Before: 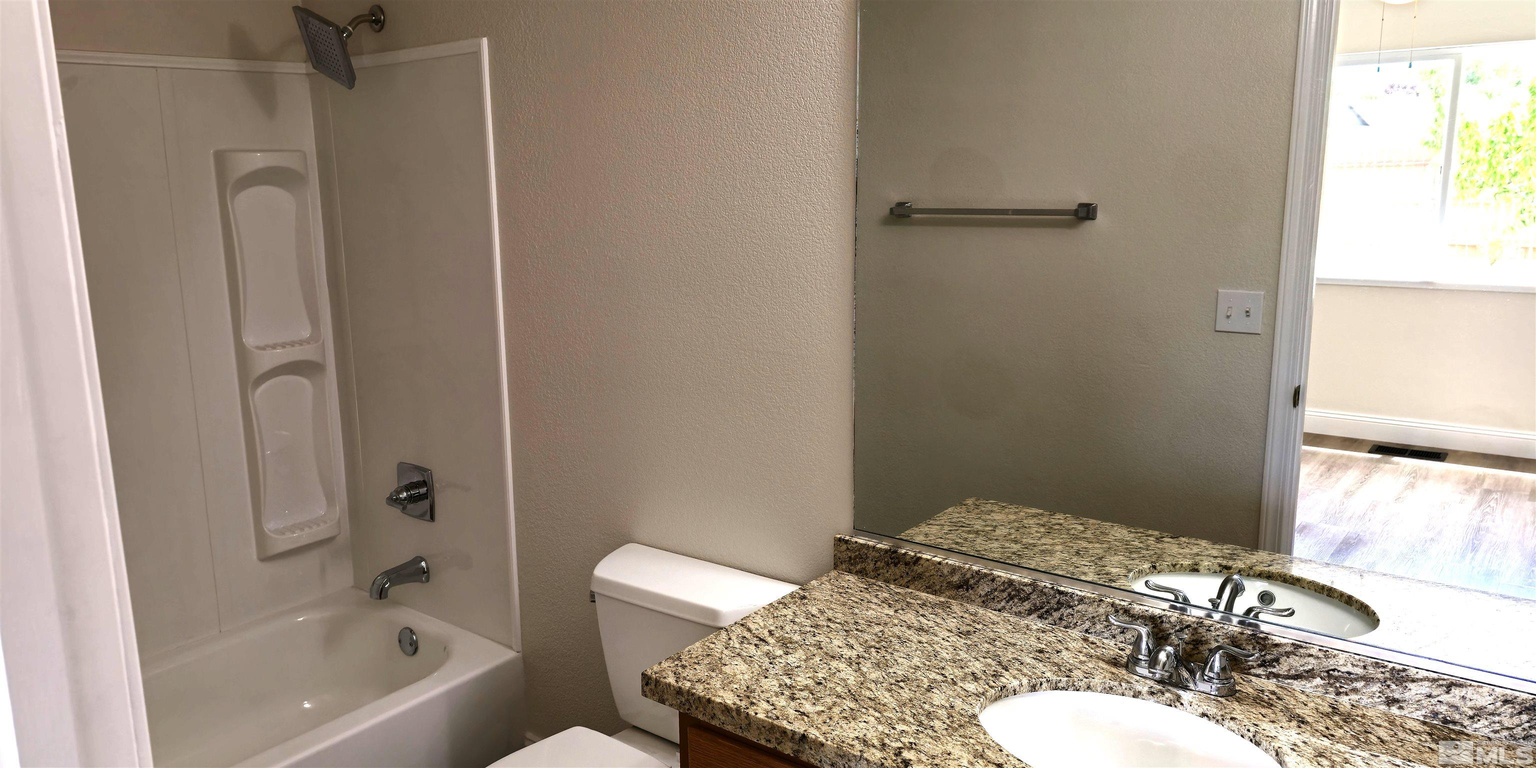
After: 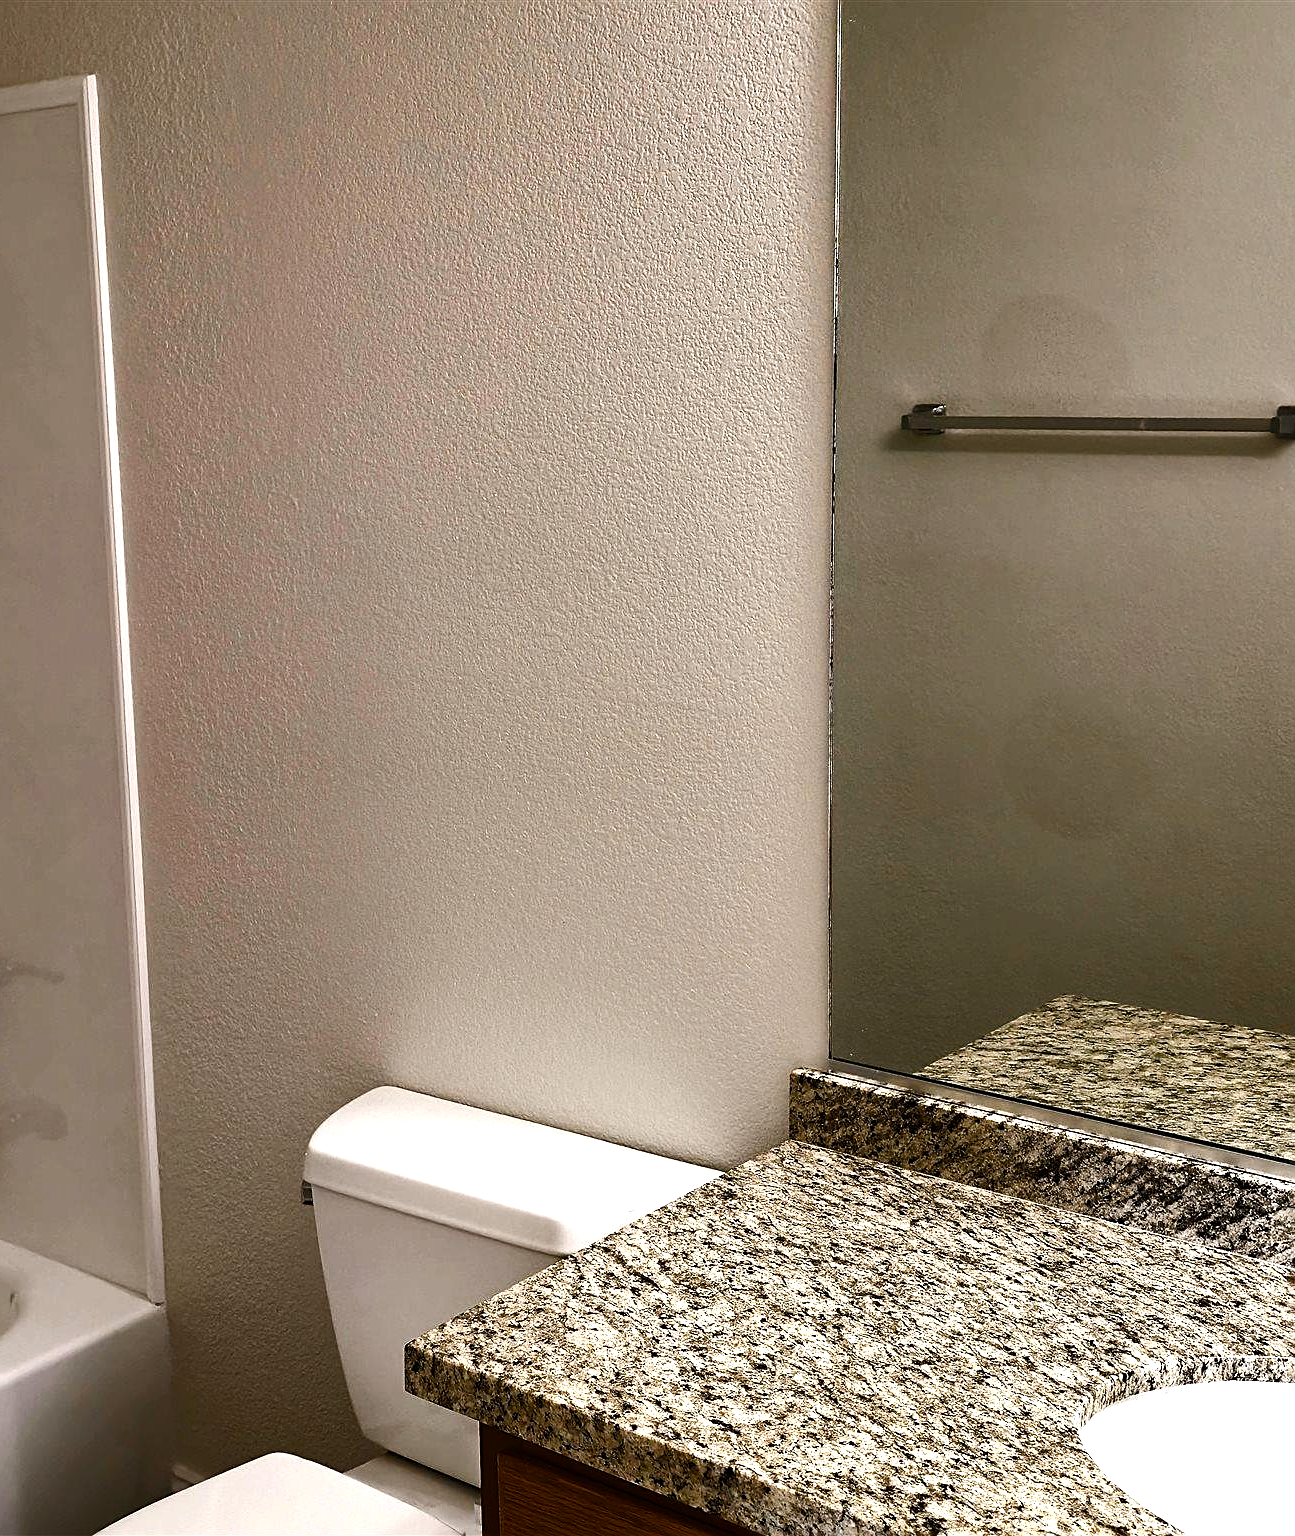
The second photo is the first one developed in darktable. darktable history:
sharpen: on, module defaults
color balance rgb: perceptual saturation grading › global saturation 20%, perceptual saturation grading › highlights -50%, perceptual saturation grading › shadows 30%
tone equalizer: -8 EV -0.75 EV, -7 EV -0.7 EV, -6 EV -0.6 EV, -5 EV -0.4 EV, -3 EV 0.4 EV, -2 EV 0.6 EV, -1 EV 0.7 EV, +0 EV 0.75 EV, edges refinement/feathering 500, mask exposure compensation -1.57 EV, preserve details no
crop: left 28.583%, right 29.231%
